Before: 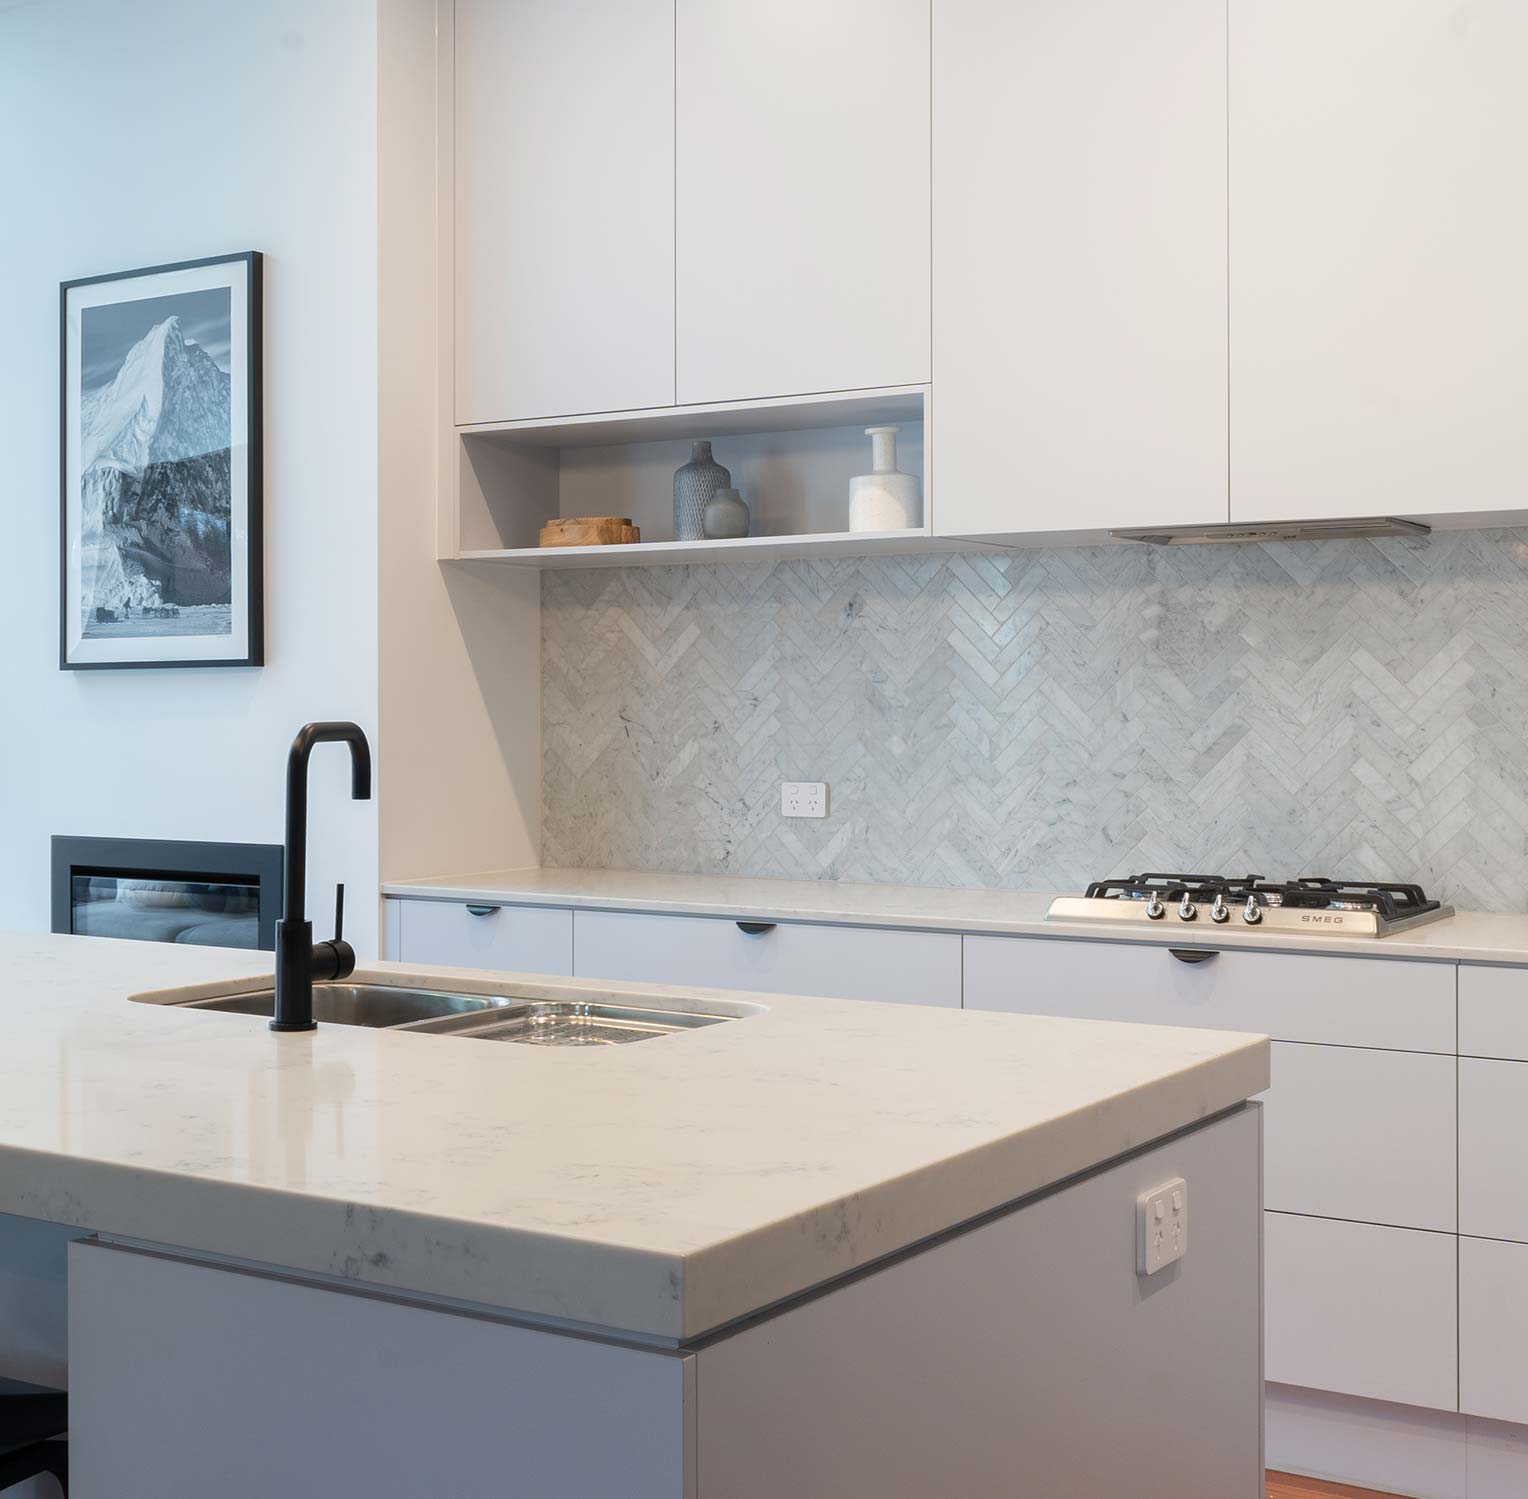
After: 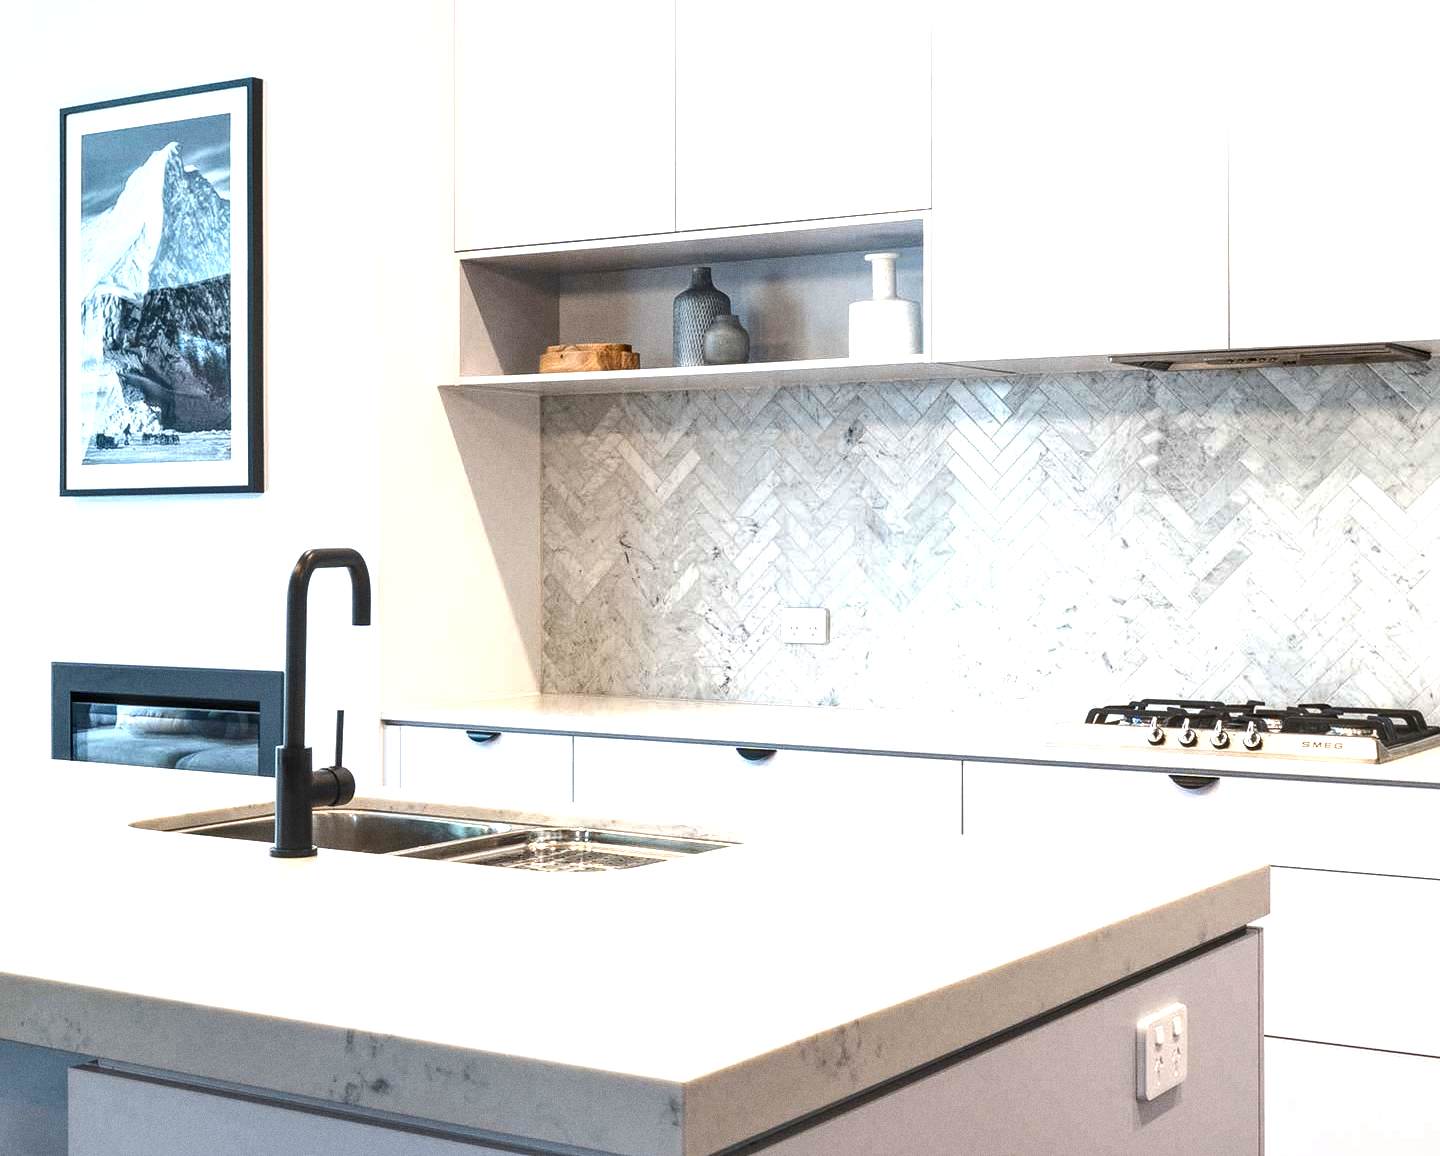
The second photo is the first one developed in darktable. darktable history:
shadows and highlights: shadows 20.91, highlights -35.45, soften with gaussian
exposure: exposure 1.15 EV, compensate highlight preservation false
grain: coarseness 0.09 ISO
local contrast: detail 144%
crop and rotate: angle 0.03°, top 11.643%, right 5.651%, bottom 11.189%
